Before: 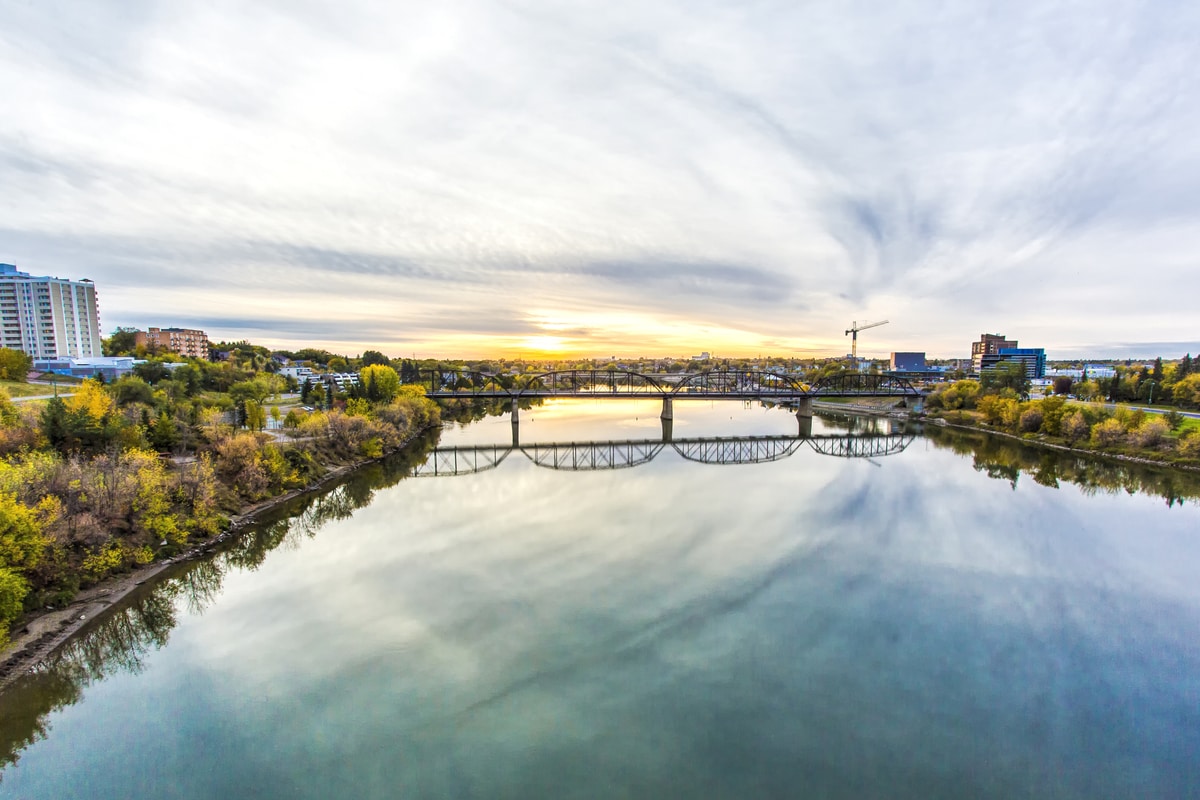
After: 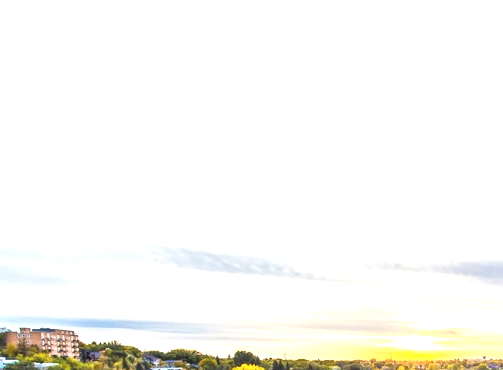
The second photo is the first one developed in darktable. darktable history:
crop and rotate: left 10.817%, top 0.062%, right 47.194%, bottom 53.626%
exposure: black level correction 0, exposure 0.7 EV, compensate exposure bias true, compensate highlight preservation false
